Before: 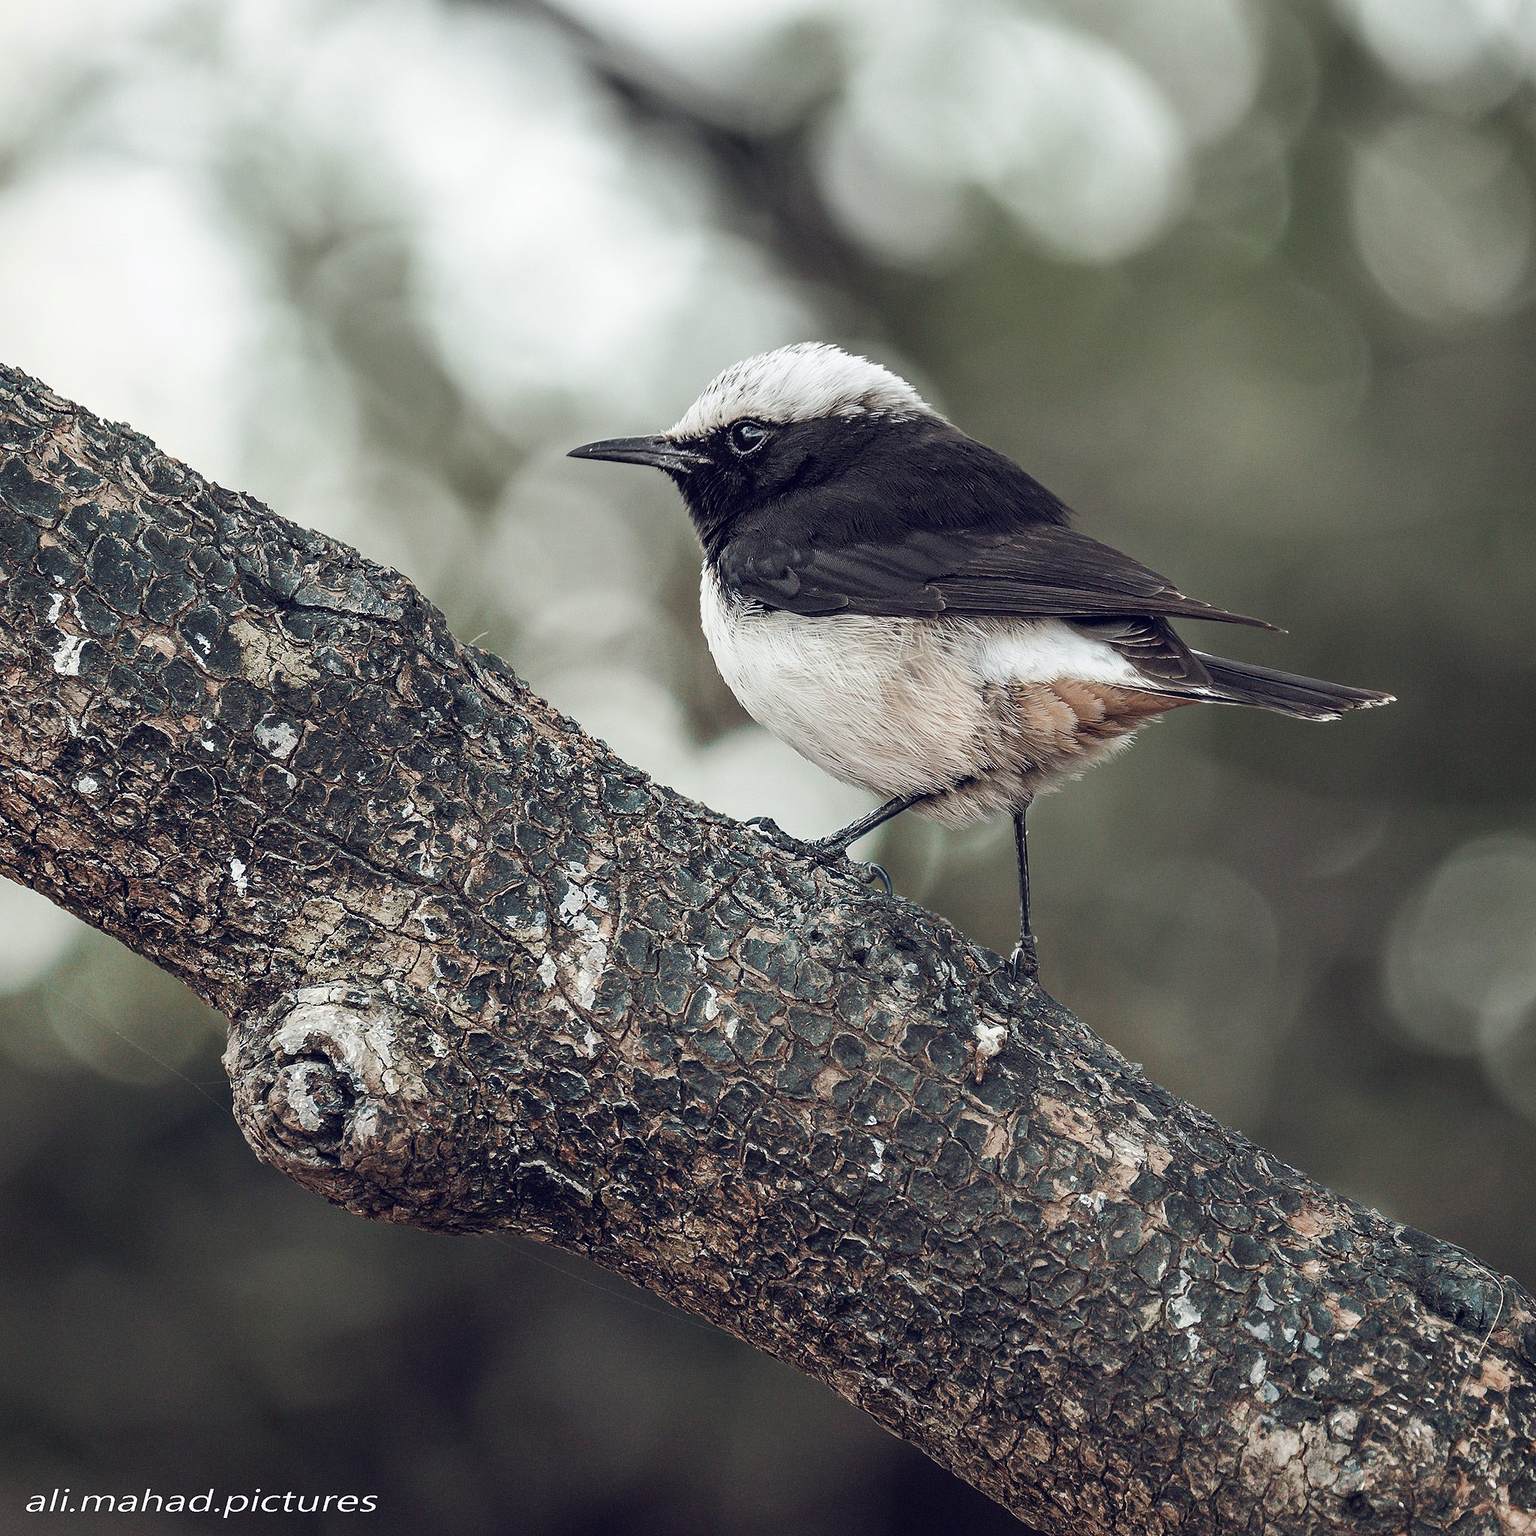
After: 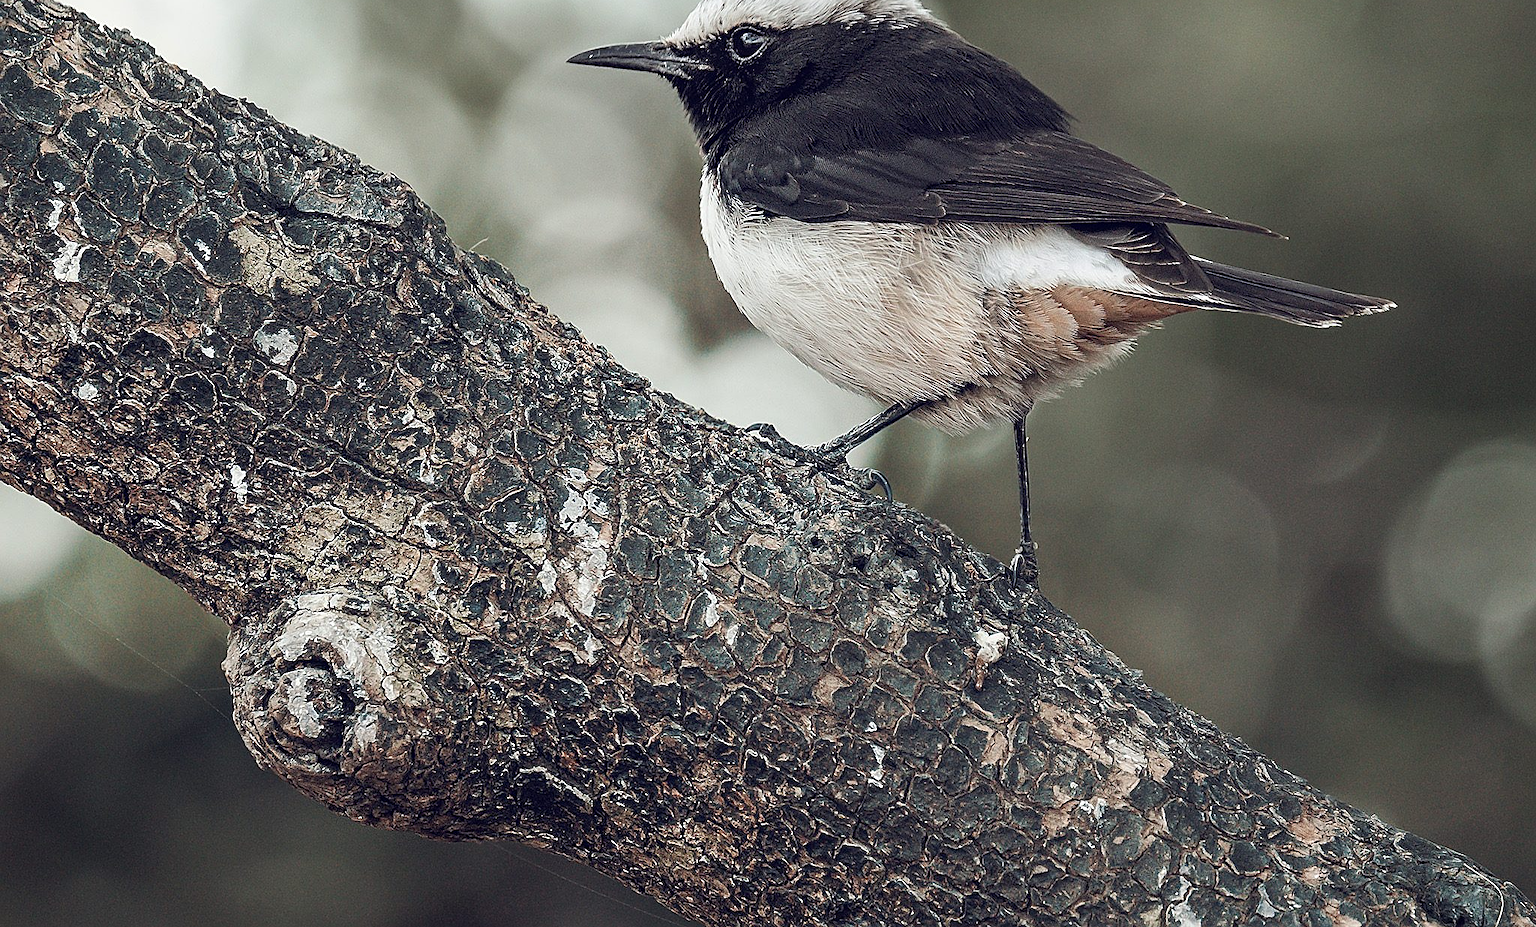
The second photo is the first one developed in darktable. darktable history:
crop and rotate: top 25.662%, bottom 13.94%
sharpen: on, module defaults
